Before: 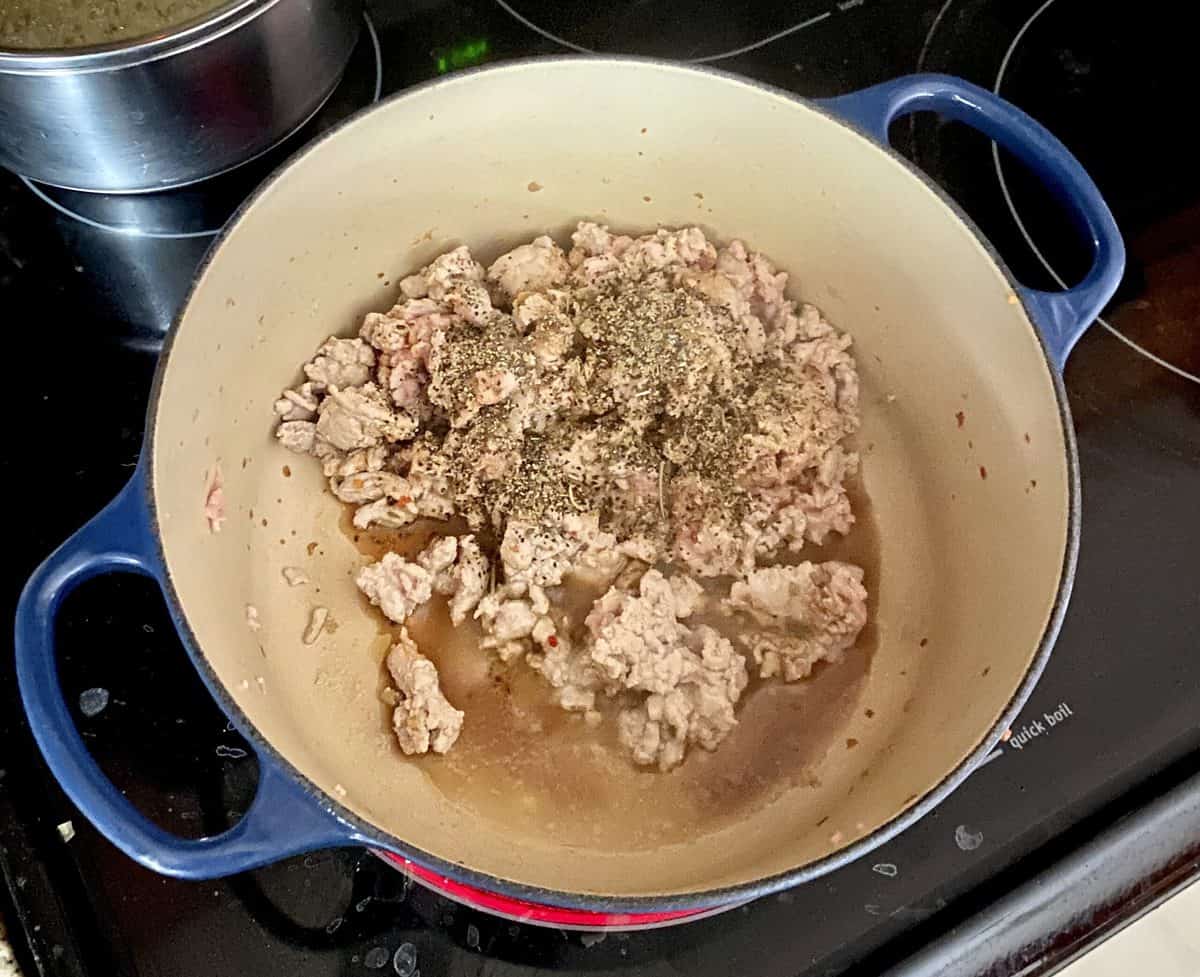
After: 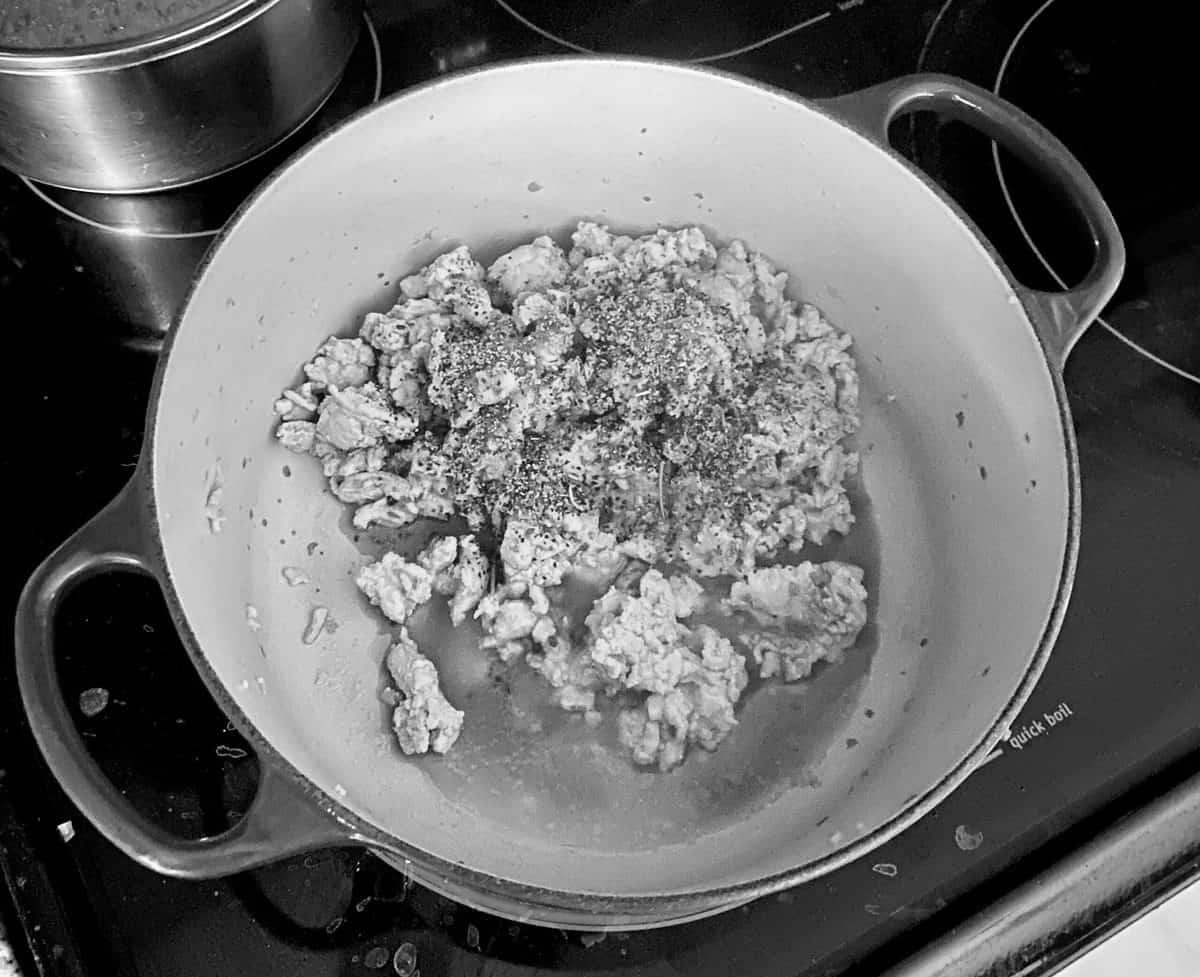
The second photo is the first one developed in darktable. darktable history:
monochrome: on, module defaults
color correction: highlights a* -4.73, highlights b* 5.06, saturation 0.97
